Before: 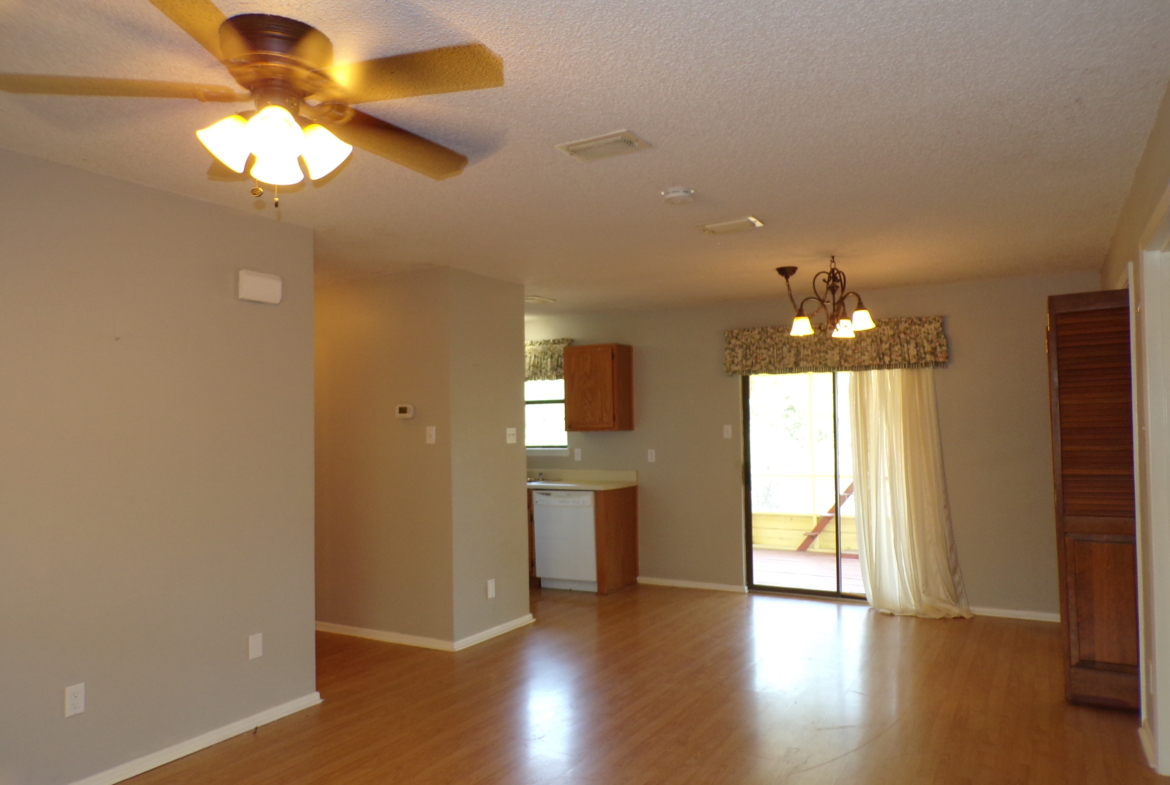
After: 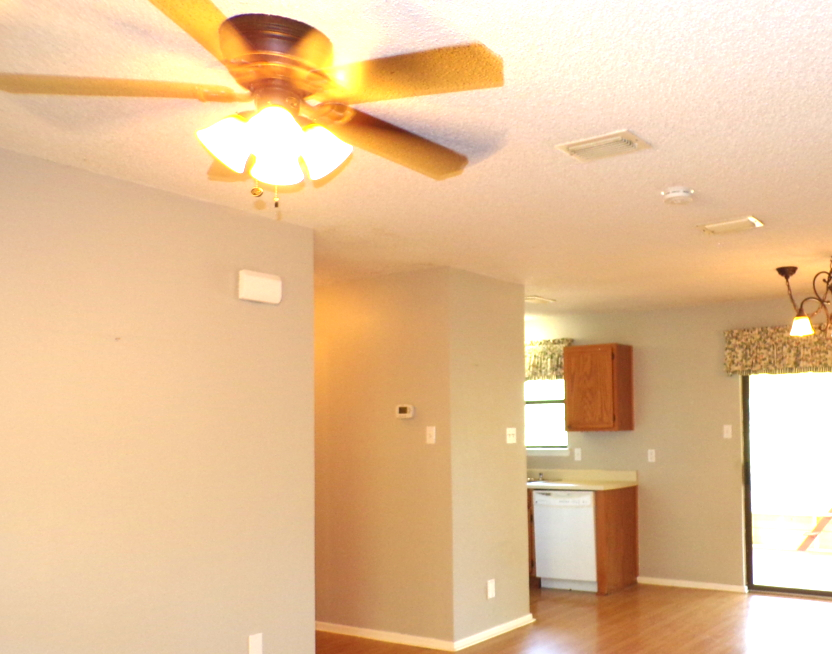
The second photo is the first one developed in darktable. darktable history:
exposure: black level correction 0, exposure 1.45 EV, compensate exposure bias true, compensate highlight preservation false
crop: right 28.885%, bottom 16.626%
